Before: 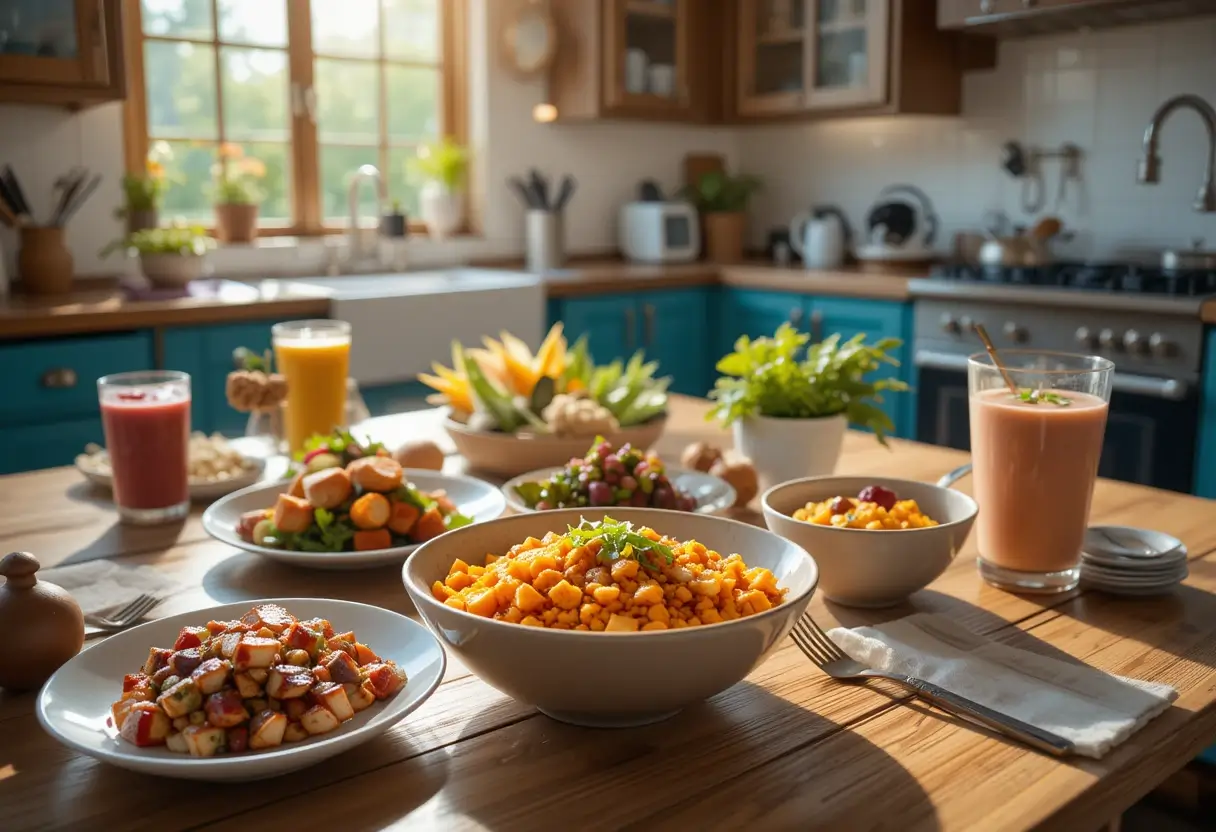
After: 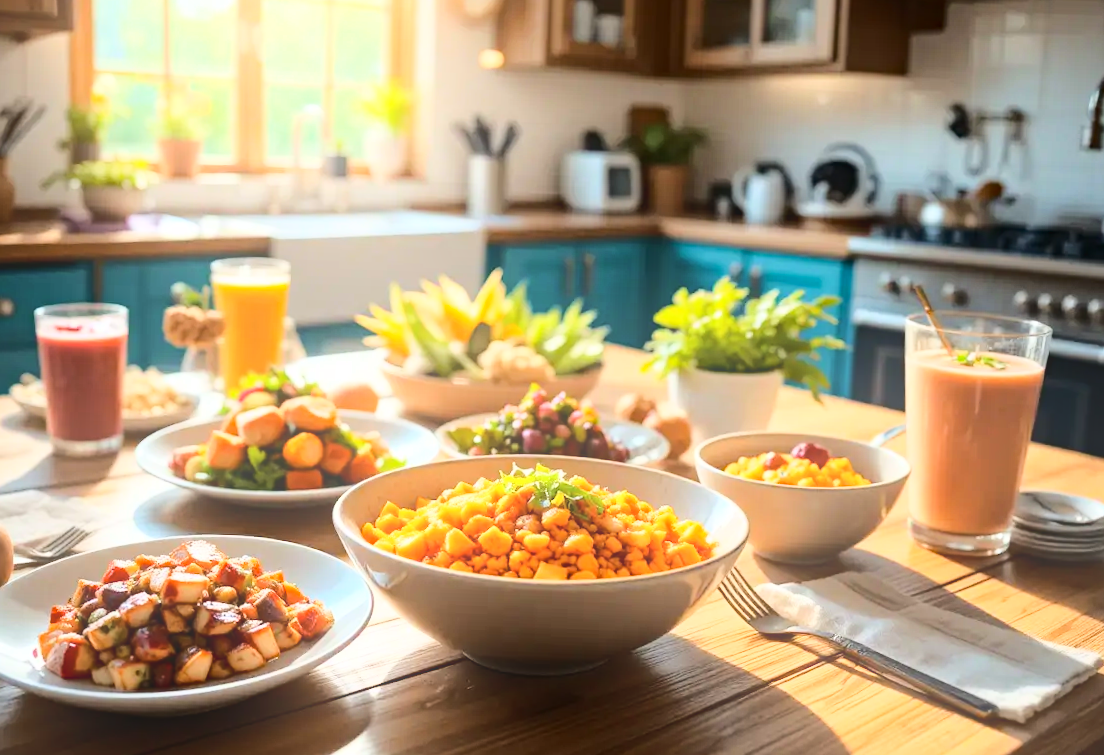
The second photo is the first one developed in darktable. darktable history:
shadows and highlights: shadows -30, highlights 30
base curve: curves: ch0 [(0, 0) (0.032, 0.037) (0.105, 0.228) (0.435, 0.76) (0.856, 0.983) (1, 1)]
haze removal: compatibility mode true, adaptive false
crop and rotate: angle -1.96°, left 3.097%, top 4.154%, right 1.586%, bottom 0.529%
bloom: size 16%, threshold 98%, strength 20%
